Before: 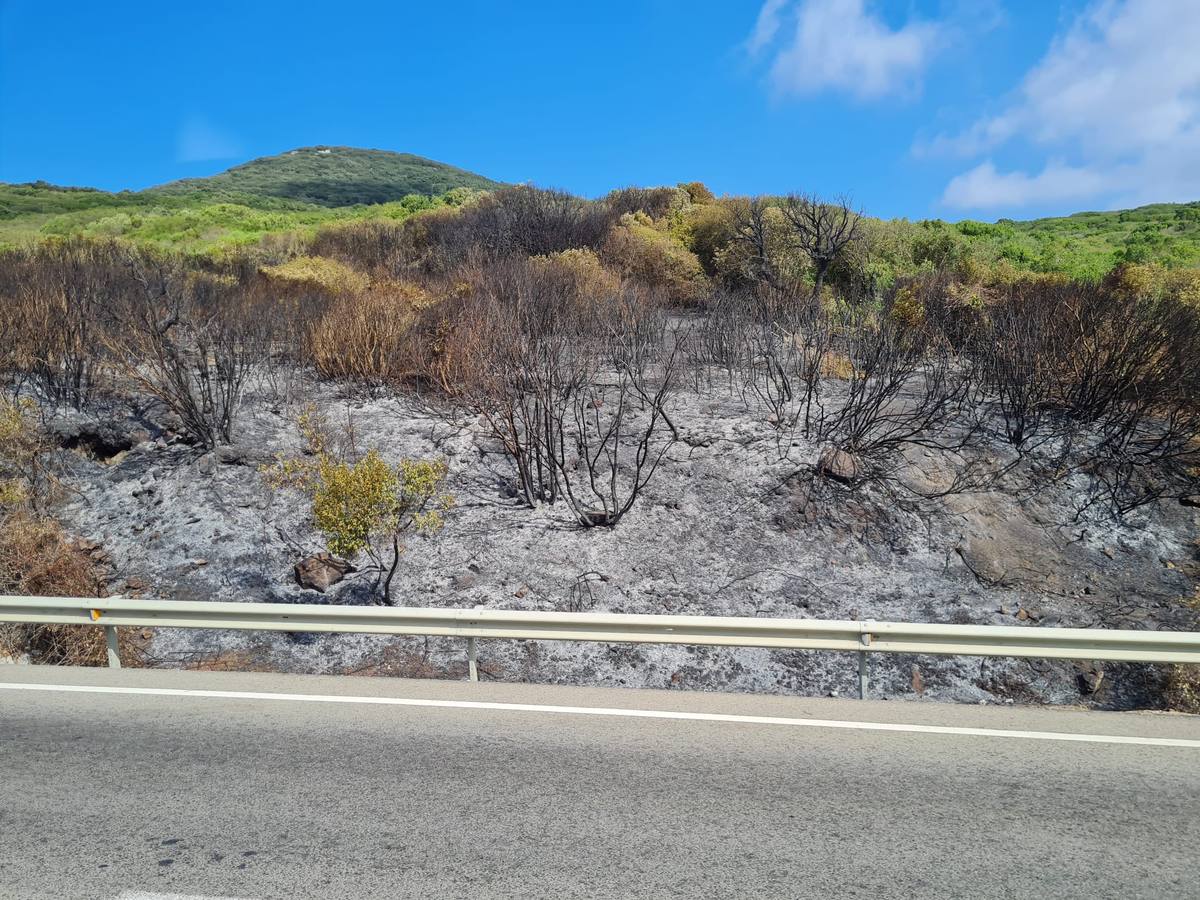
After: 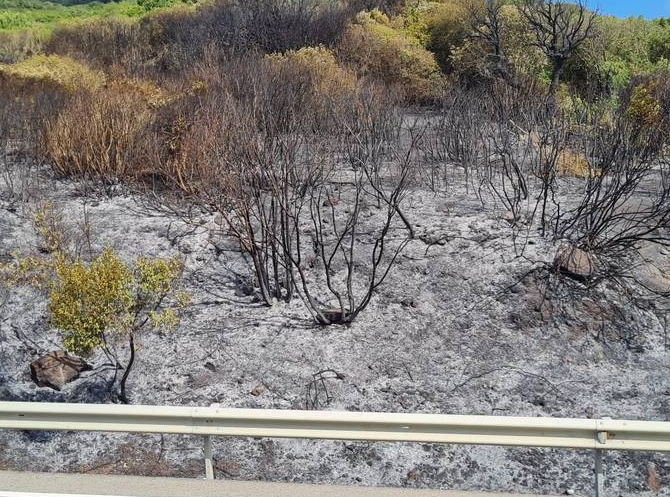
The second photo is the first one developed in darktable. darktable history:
crop and rotate: left 22.01%, top 22.537%, right 22.107%, bottom 22.182%
